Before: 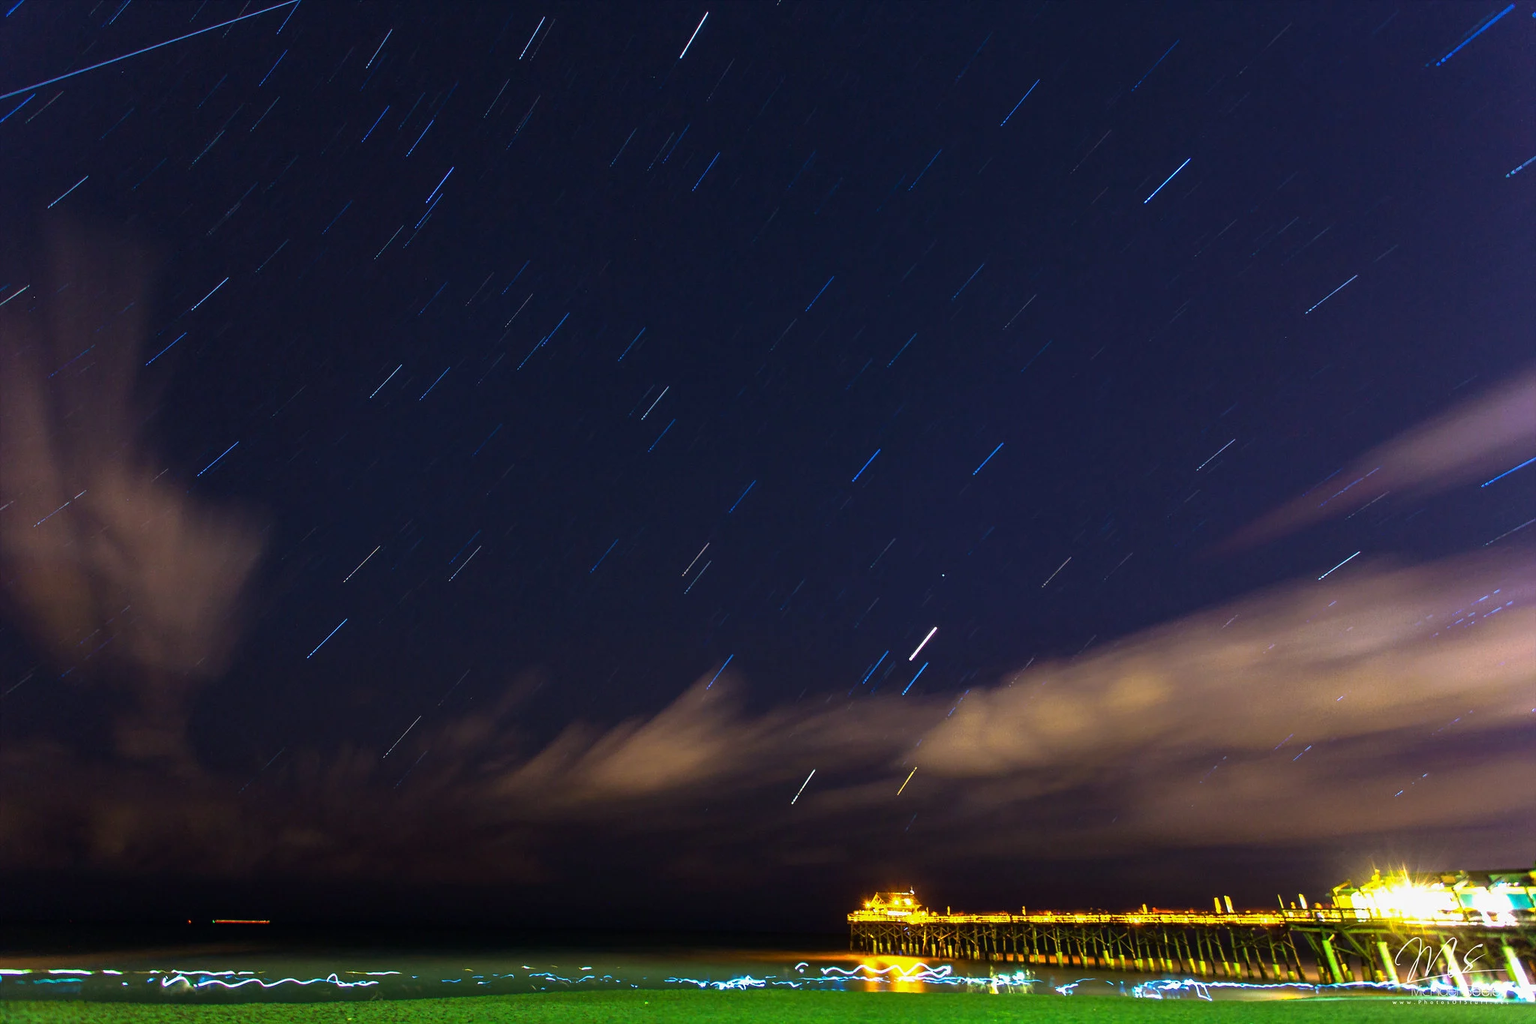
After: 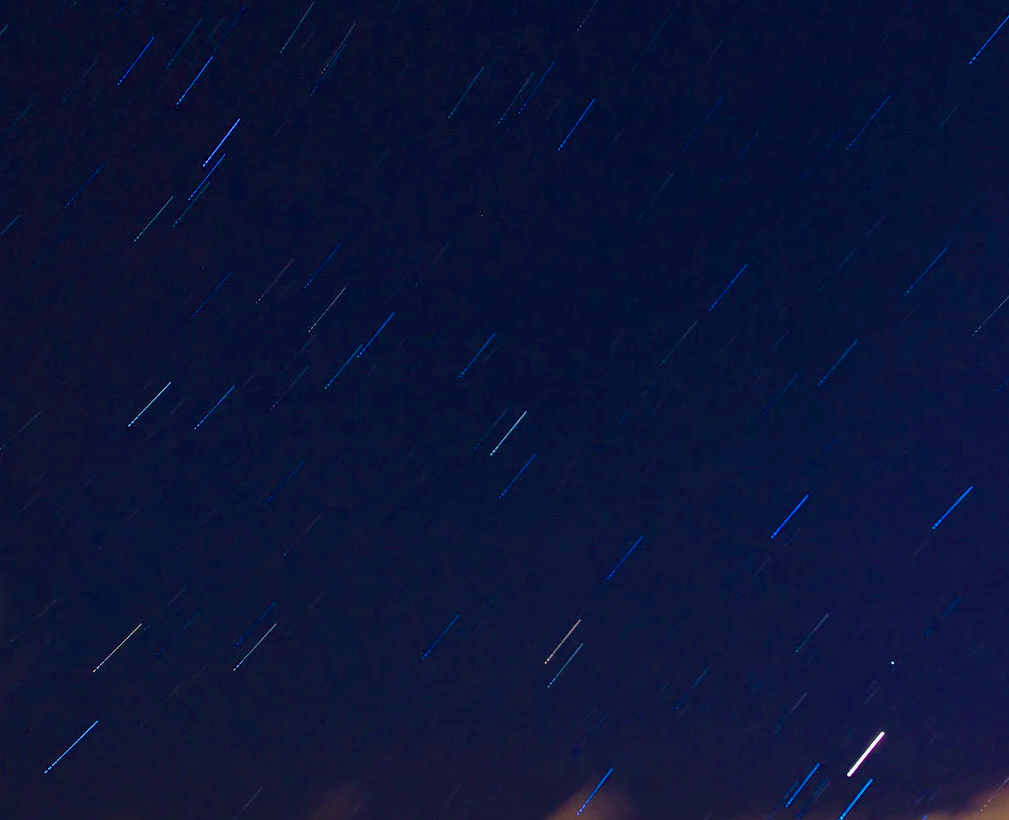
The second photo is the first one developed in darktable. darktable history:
crop: left 17.835%, top 7.675%, right 32.881%, bottom 32.213%
color balance rgb: perceptual saturation grading › global saturation 35%, perceptual saturation grading › highlights -25%, perceptual saturation grading › shadows 50%
